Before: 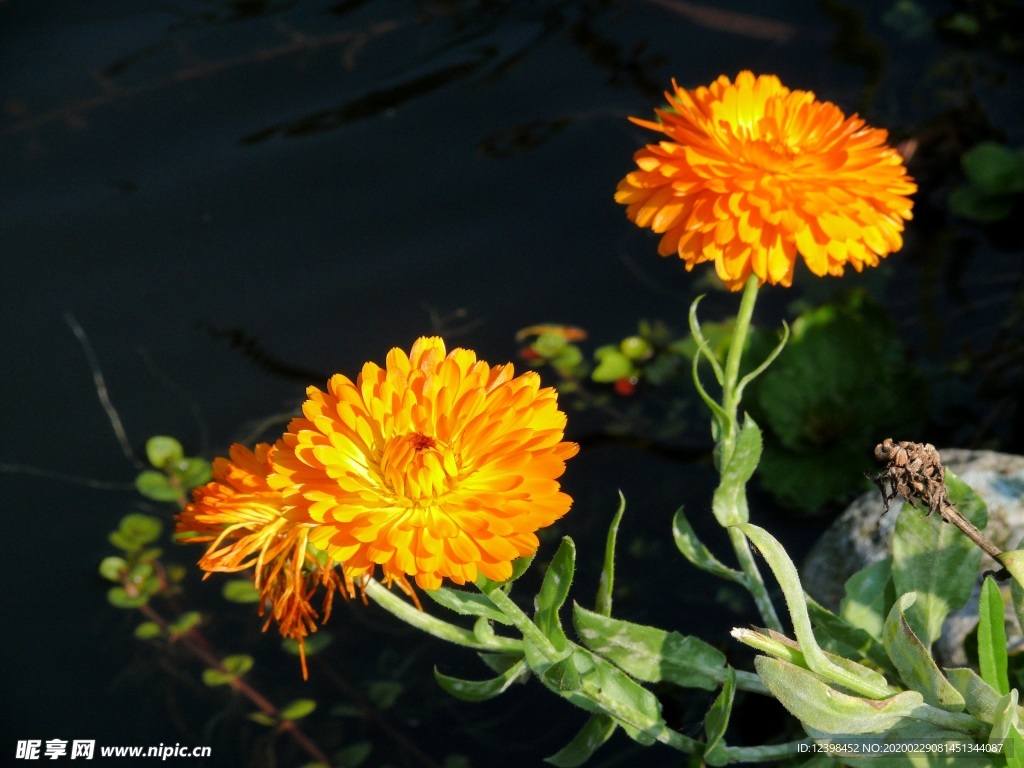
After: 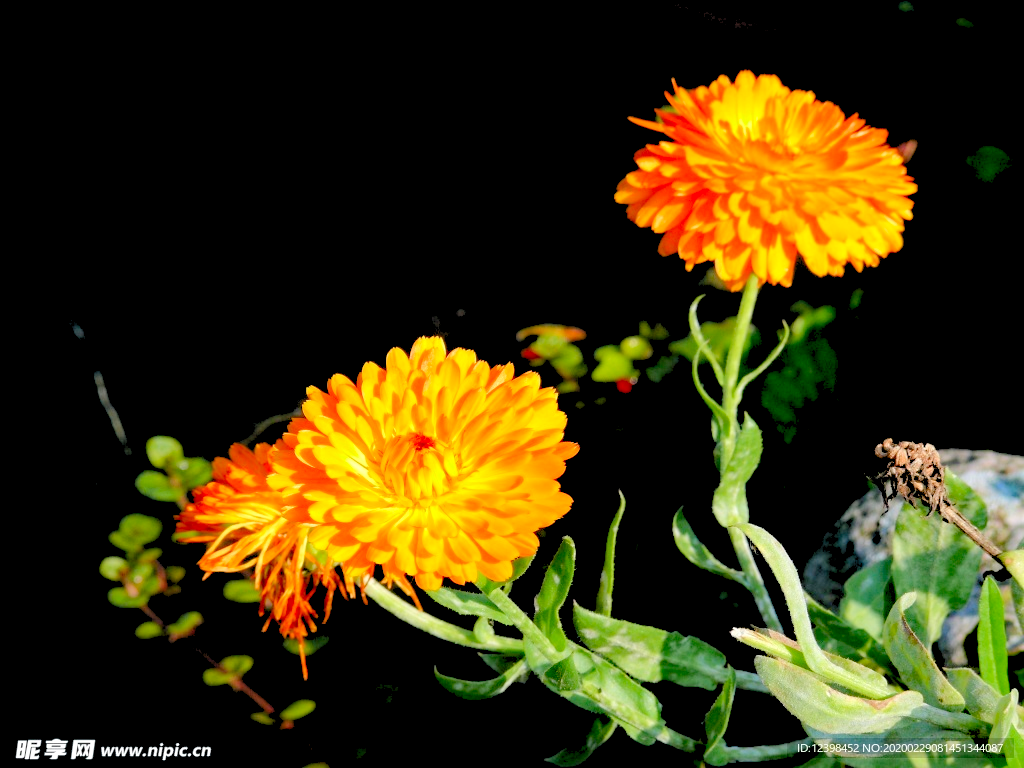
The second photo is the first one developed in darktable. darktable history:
exposure: black level correction 0.01, exposure 0.007 EV, compensate exposure bias true, compensate highlight preservation false
haze removal: compatibility mode true, adaptive false
levels: gray 50.8%, levels [0.093, 0.434, 0.988]
